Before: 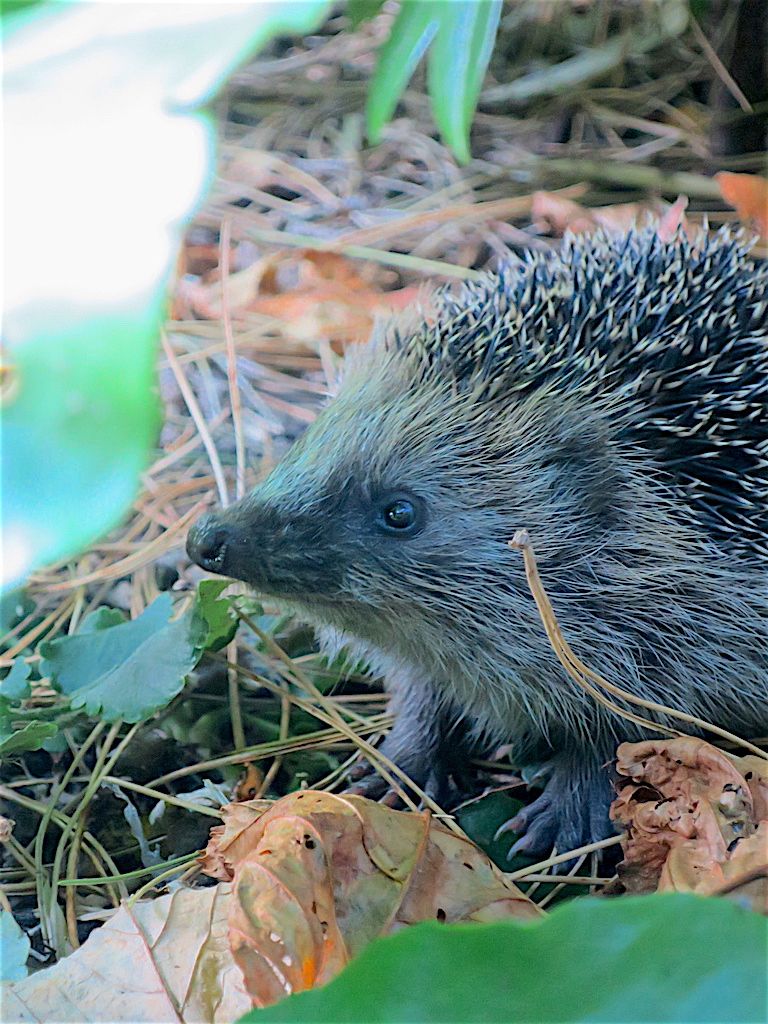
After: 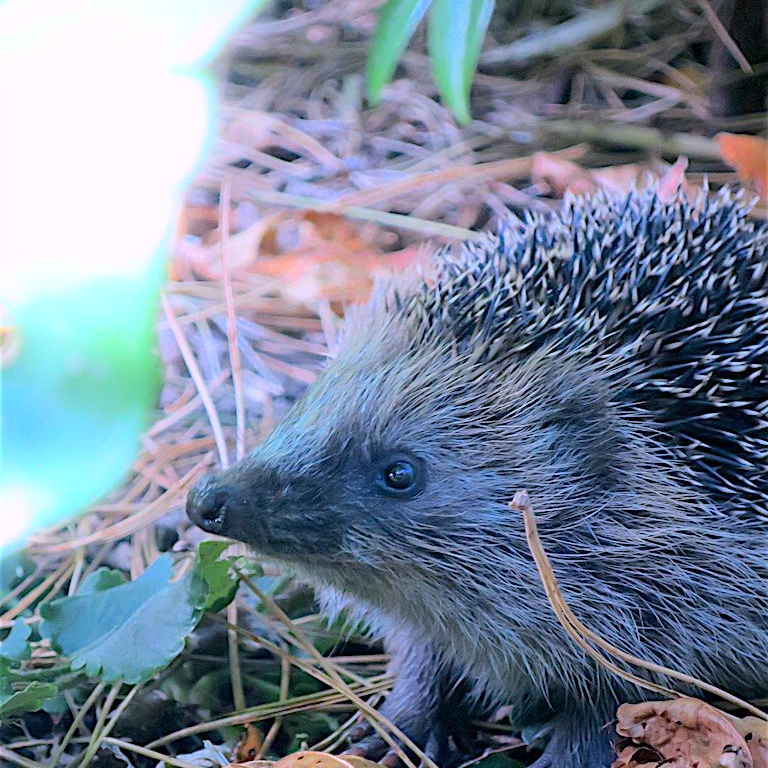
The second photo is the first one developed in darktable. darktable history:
bloom: size 5%, threshold 95%, strength 15%
crop: top 3.857%, bottom 21.132%
white balance: red 1.042, blue 1.17
